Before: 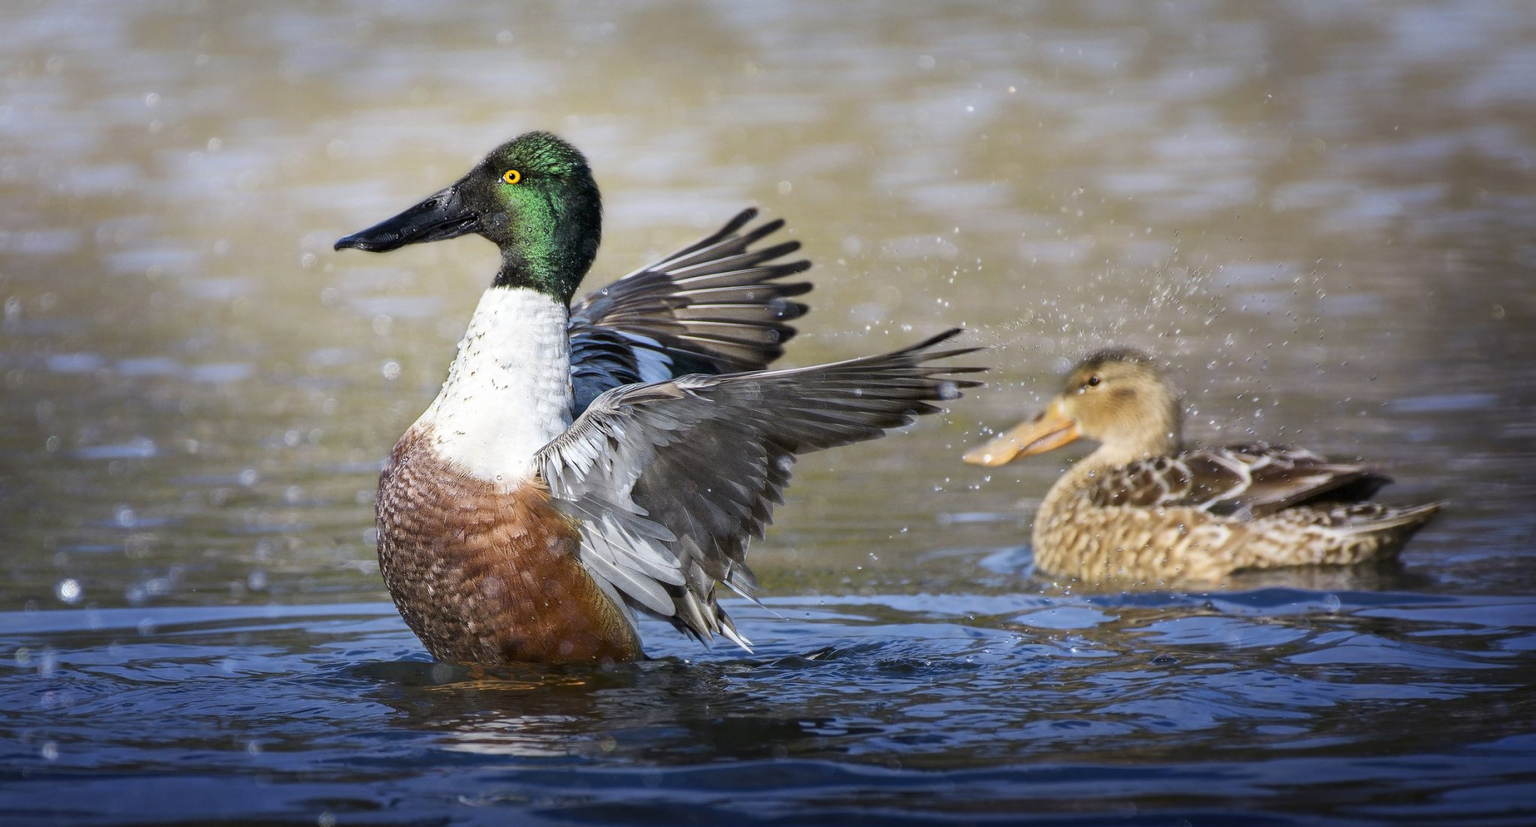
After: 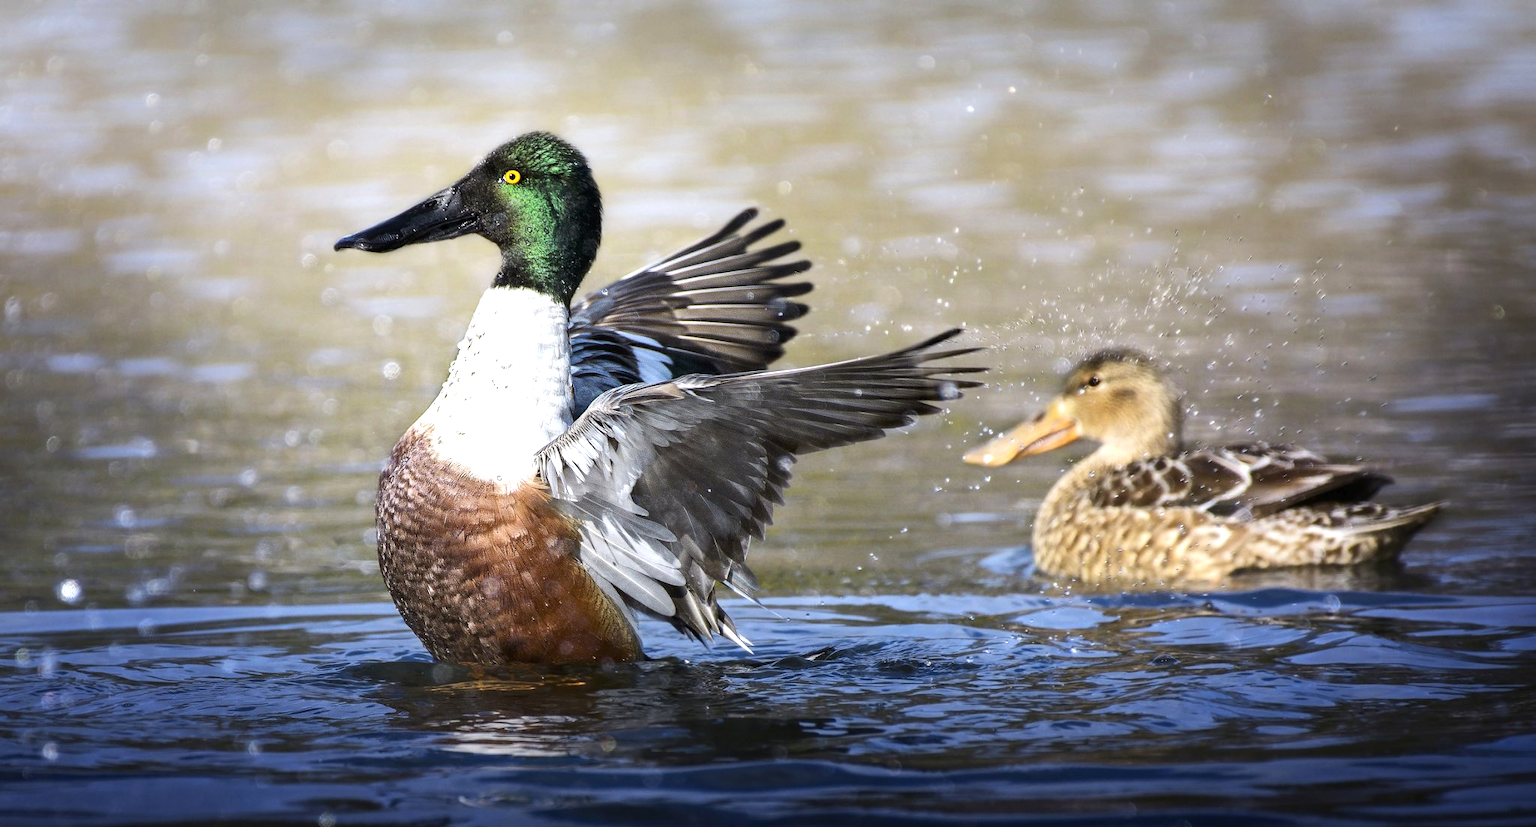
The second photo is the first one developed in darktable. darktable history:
tone equalizer: -8 EV -0.417 EV, -7 EV -0.389 EV, -6 EV -0.333 EV, -5 EV -0.222 EV, -3 EV 0.222 EV, -2 EV 0.333 EV, -1 EV 0.389 EV, +0 EV 0.417 EV, edges refinement/feathering 500, mask exposure compensation -1.57 EV, preserve details no
levels: levels [0, 0.476, 0.951]
base curve: exposure shift 0, preserve colors none
